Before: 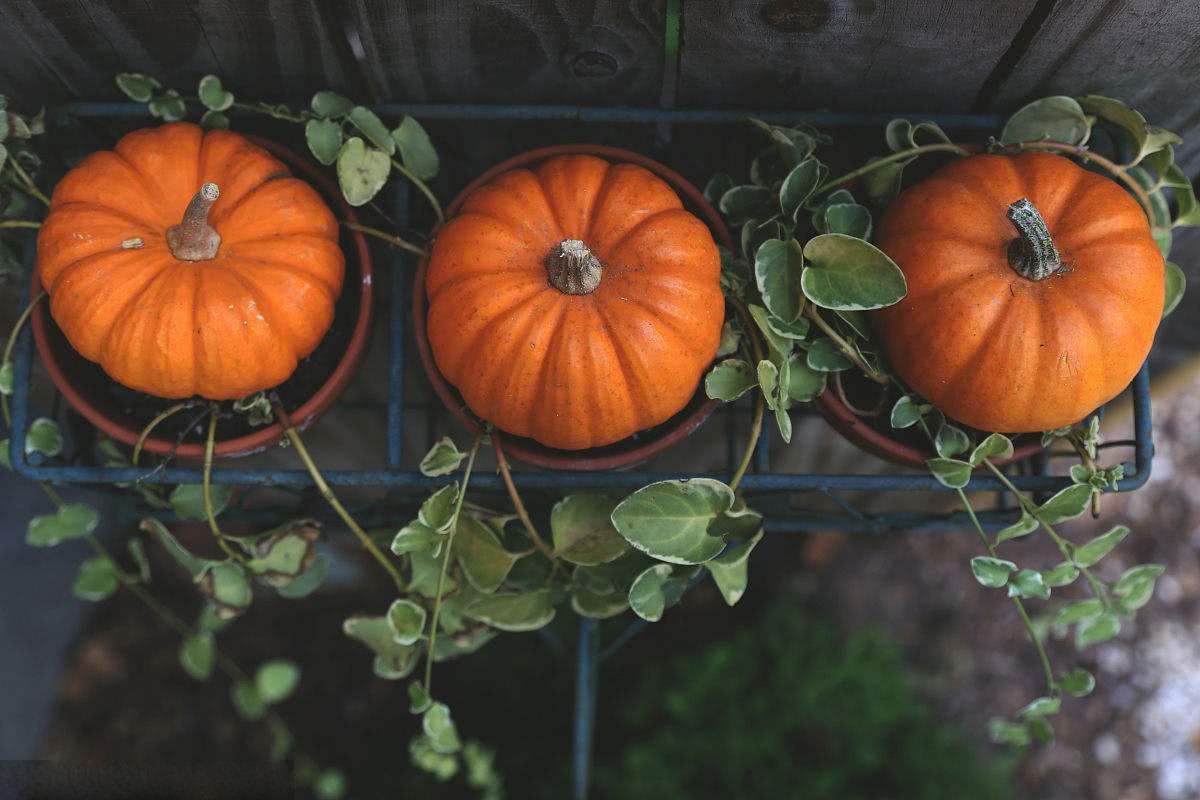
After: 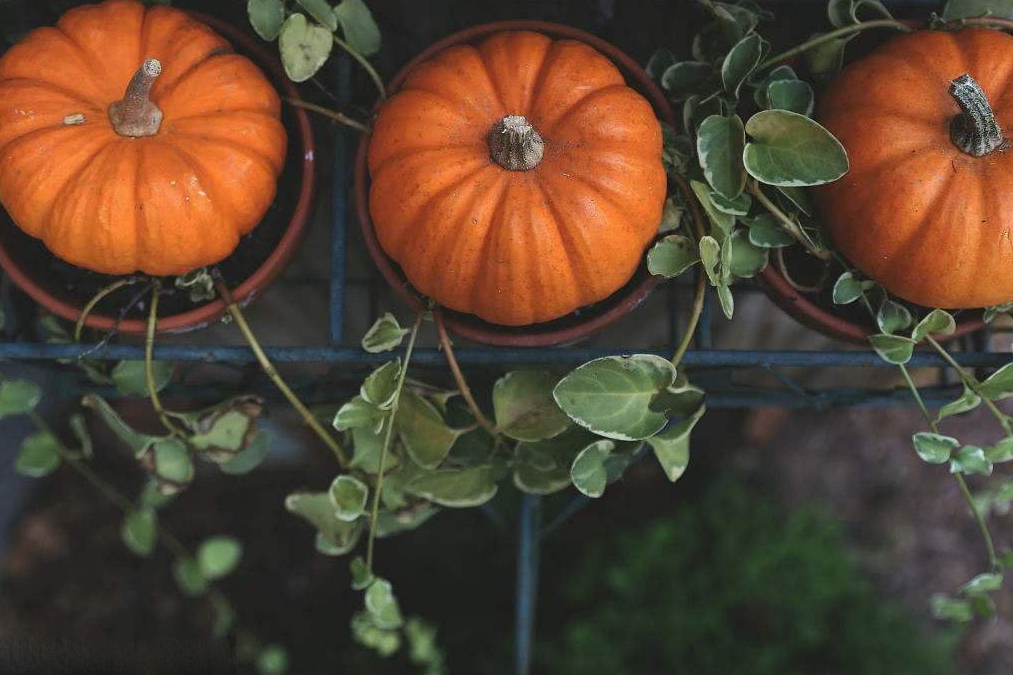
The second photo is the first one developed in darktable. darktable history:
contrast brightness saturation: saturation -0.05
crop and rotate: left 4.842%, top 15.51%, right 10.668%
